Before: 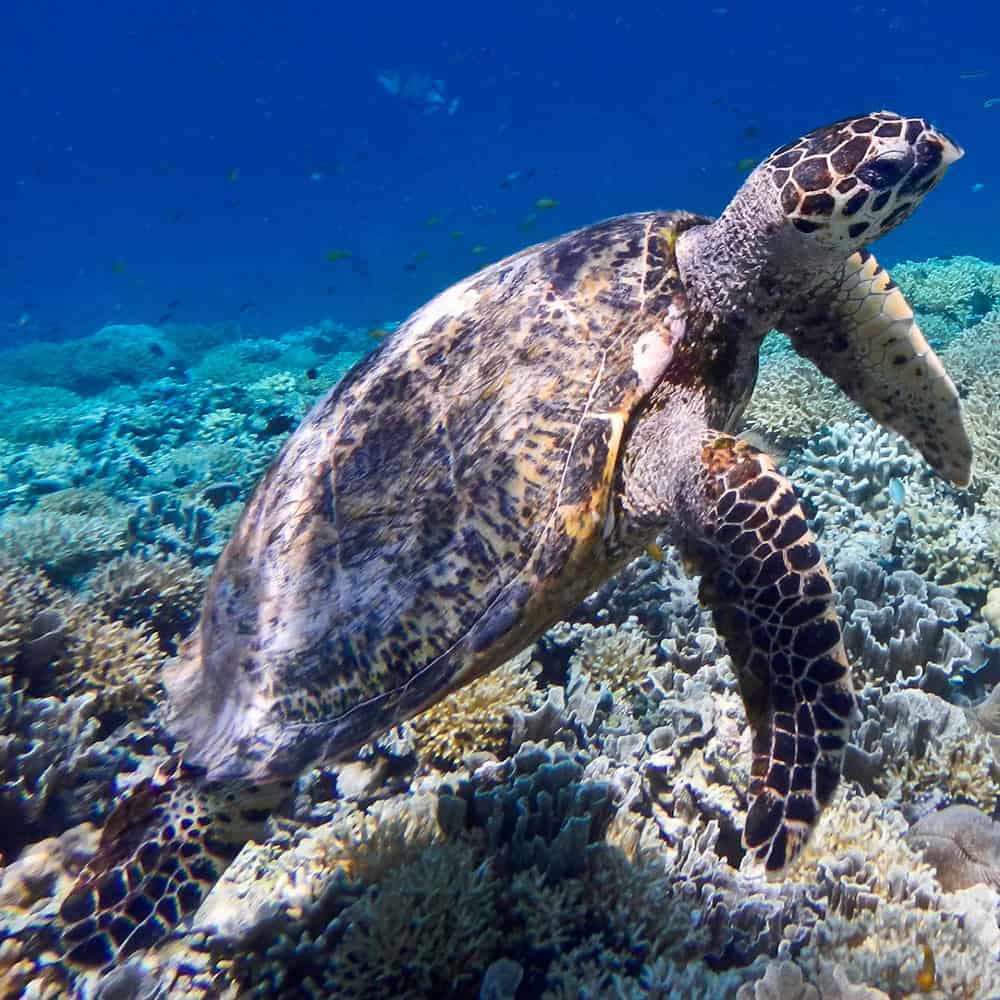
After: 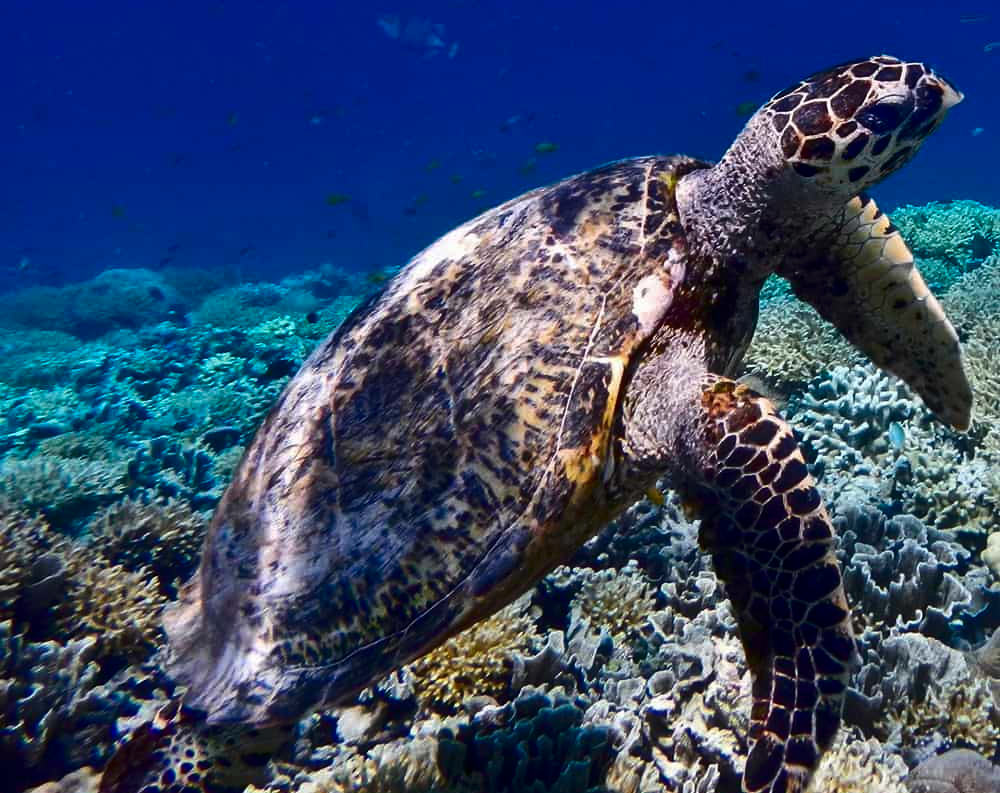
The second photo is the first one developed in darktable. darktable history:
crop and rotate: top 5.667%, bottom 14.937%
contrast brightness saturation: contrast 0.1, brightness -0.26, saturation 0.14
